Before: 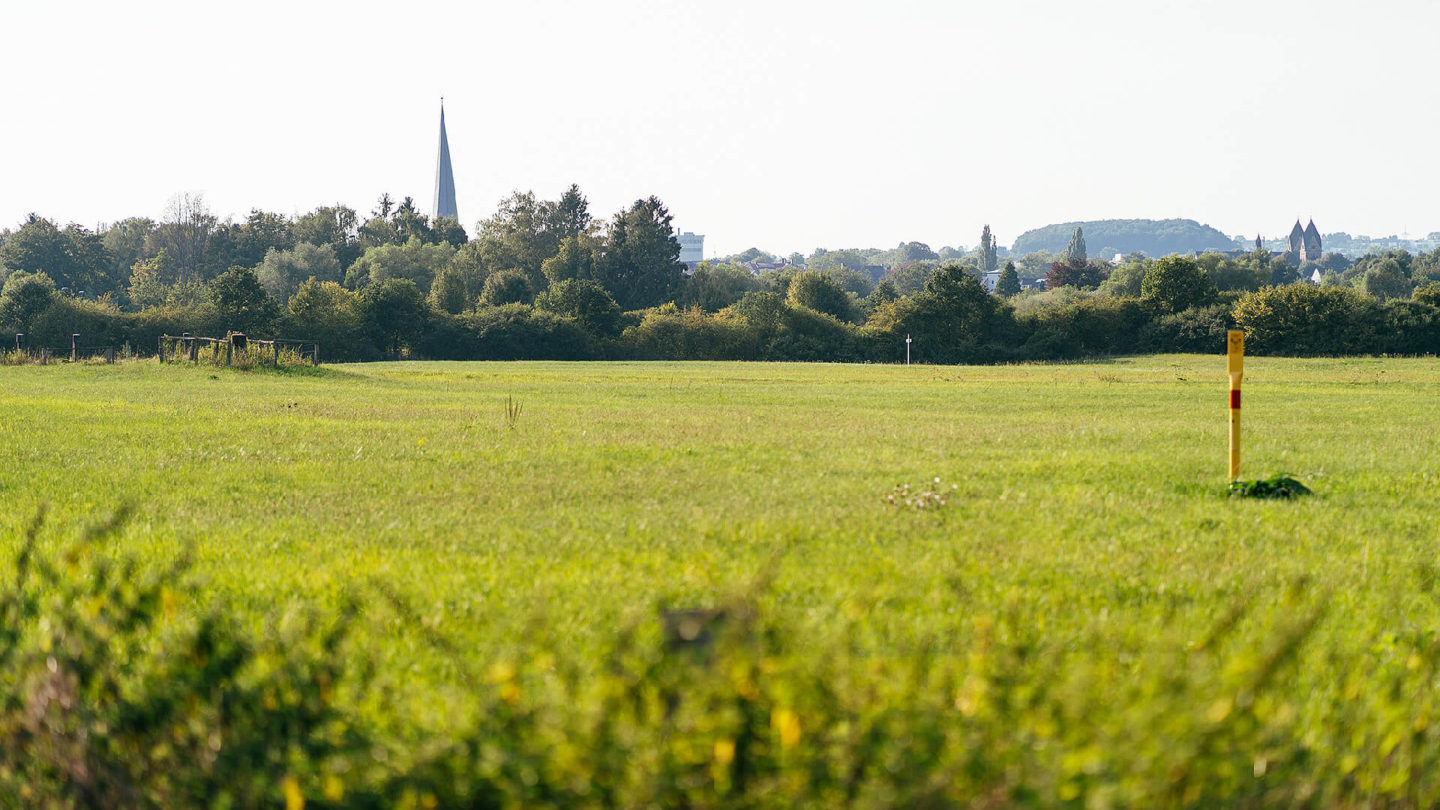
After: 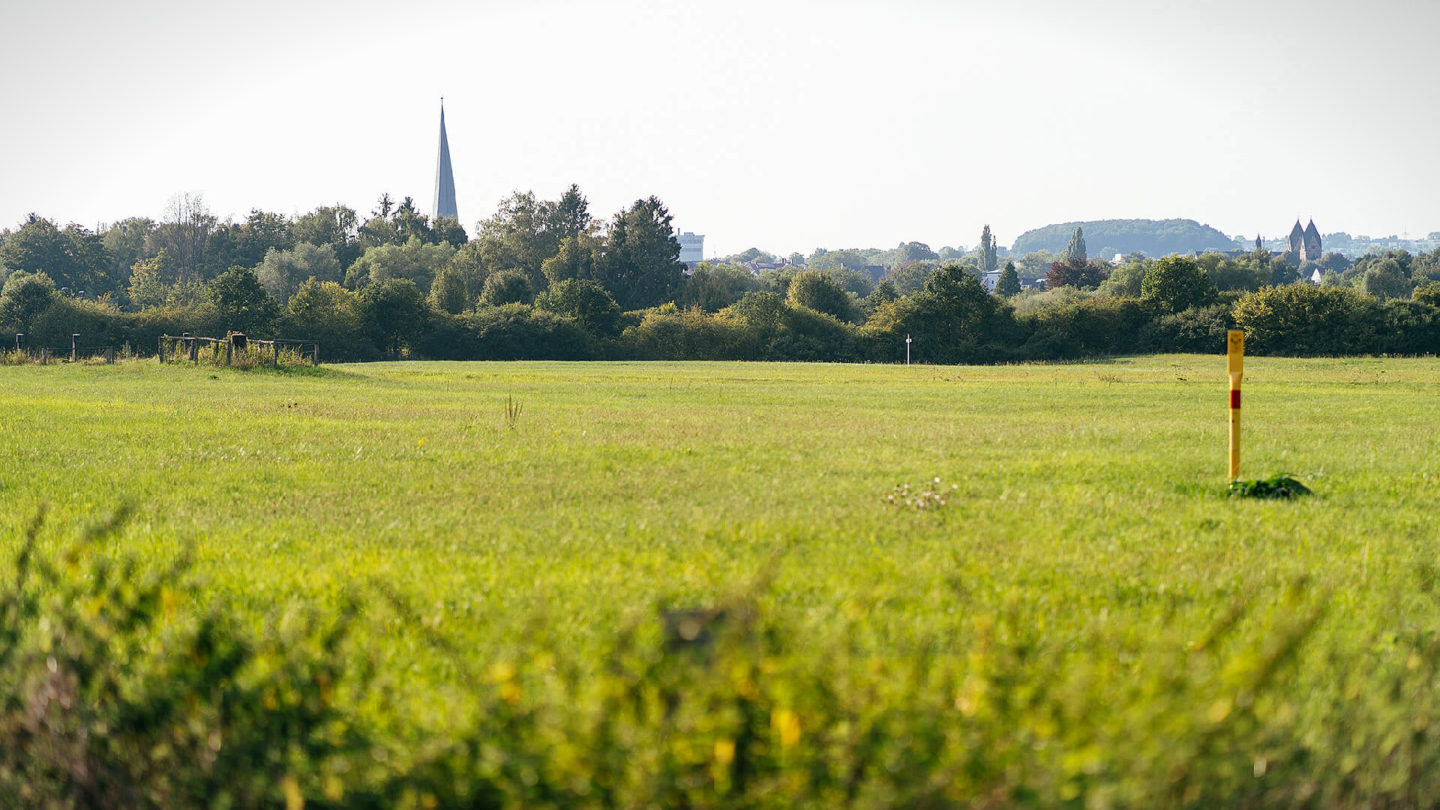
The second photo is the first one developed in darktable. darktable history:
tone equalizer: on, module defaults
vignetting: fall-off start 100%, fall-off radius 64.94%, automatic ratio true, unbound false
